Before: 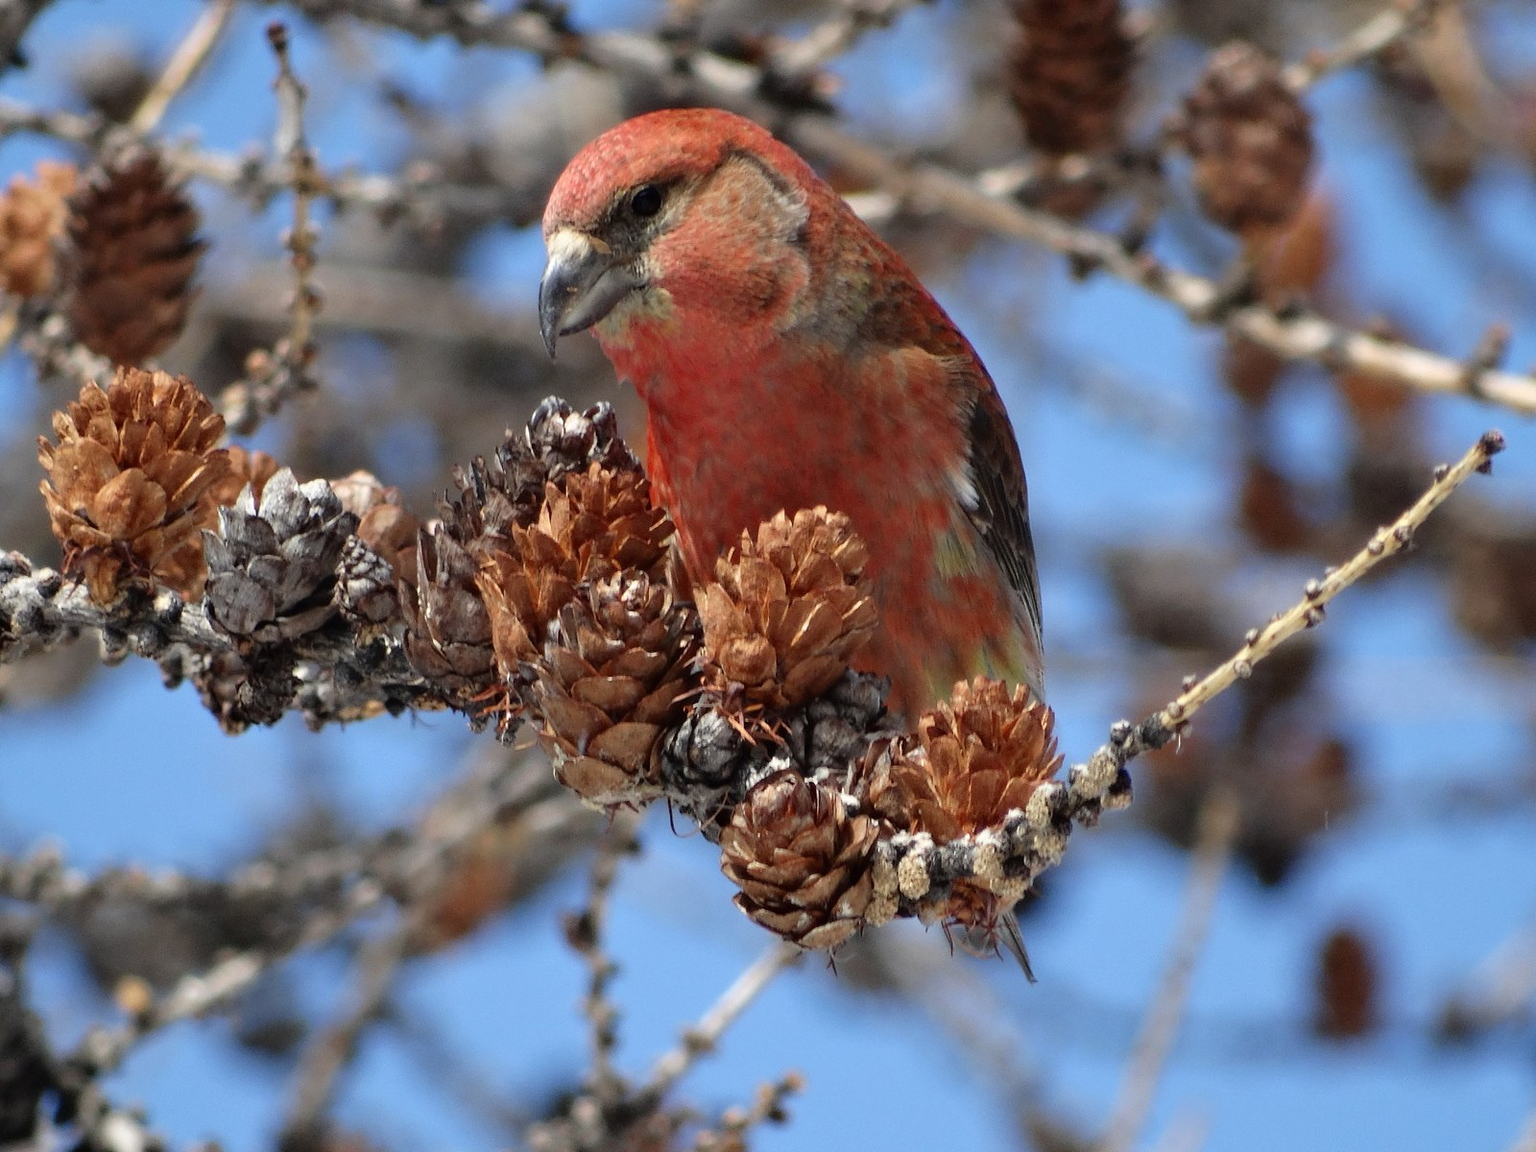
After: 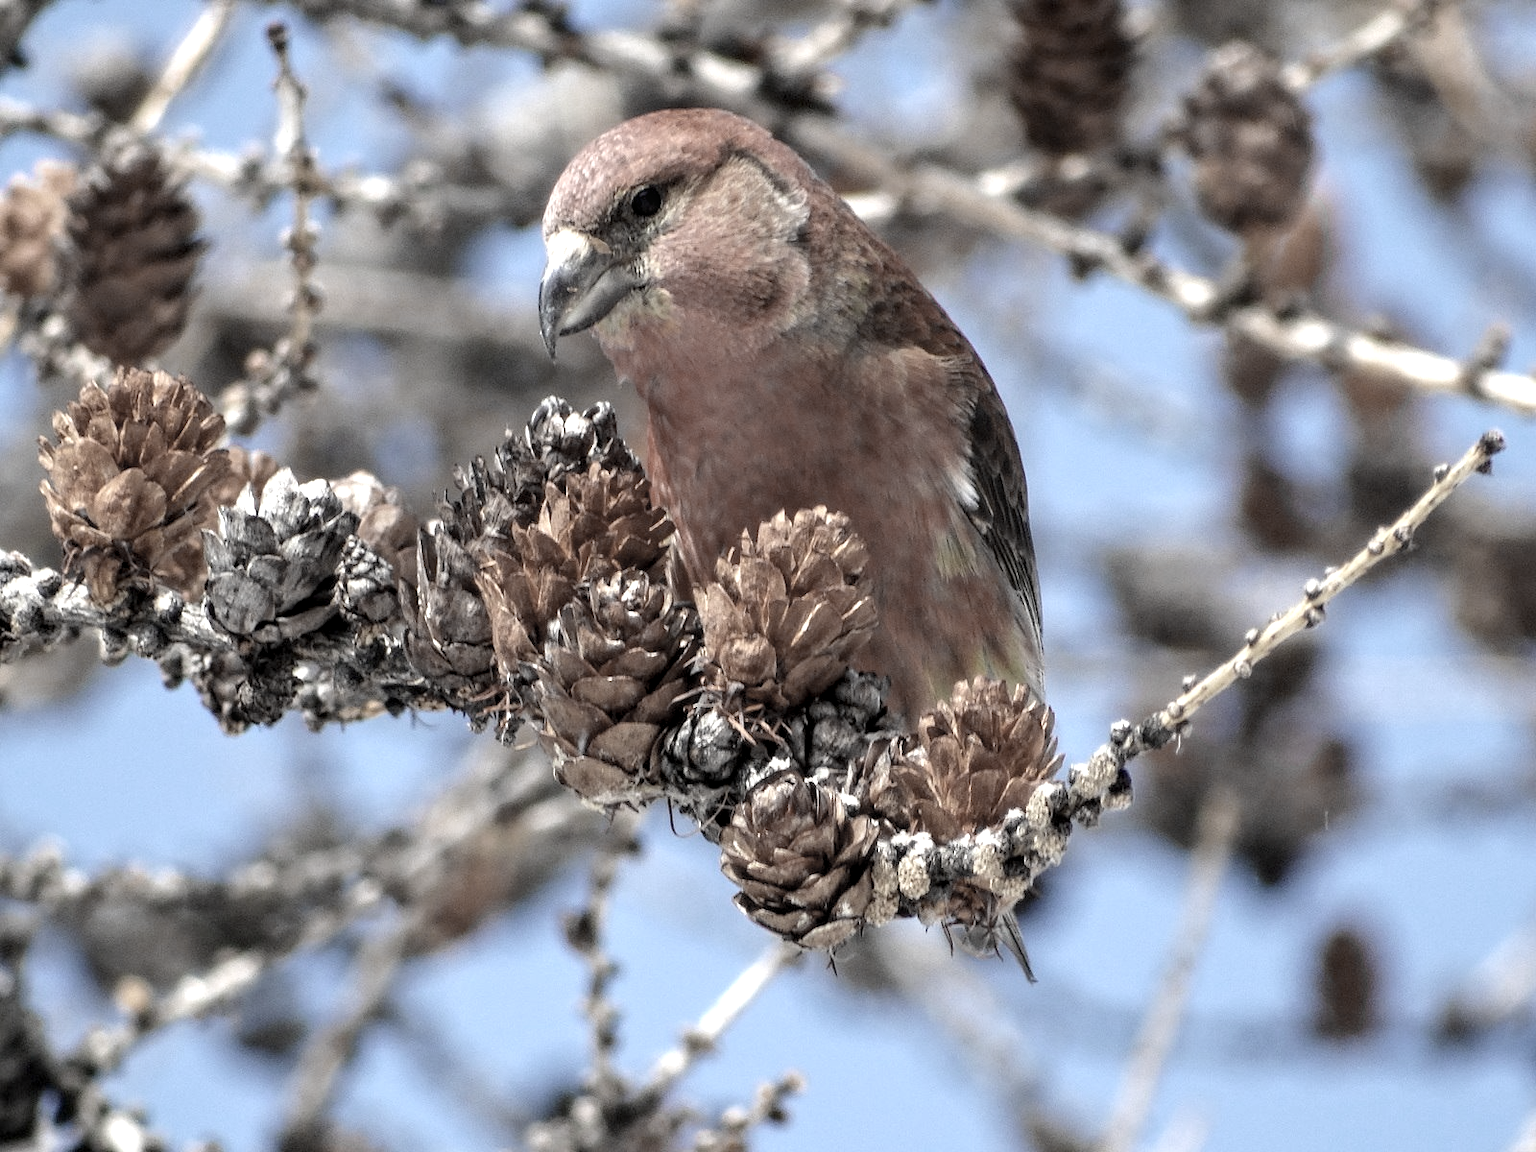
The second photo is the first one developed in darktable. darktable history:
exposure: exposure 0.927 EV, compensate exposure bias true, compensate highlight preservation false
color balance rgb: global offset › luminance -0.515%, perceptual saturation grading › global saturation -3.074%, global vibrance 9.796%
local contrast: on, module defaults
color zones: curves: ch0 [(0, 0.487) (0.241, 0.395) (0.434, 0.373) (0.658, 0.412) (0.838, 0.487)]; ch1 [(0, 0) (0.053, 0.053) (0.211, 0.202) (0.579, 0.259) (0.781, 0.241)]
